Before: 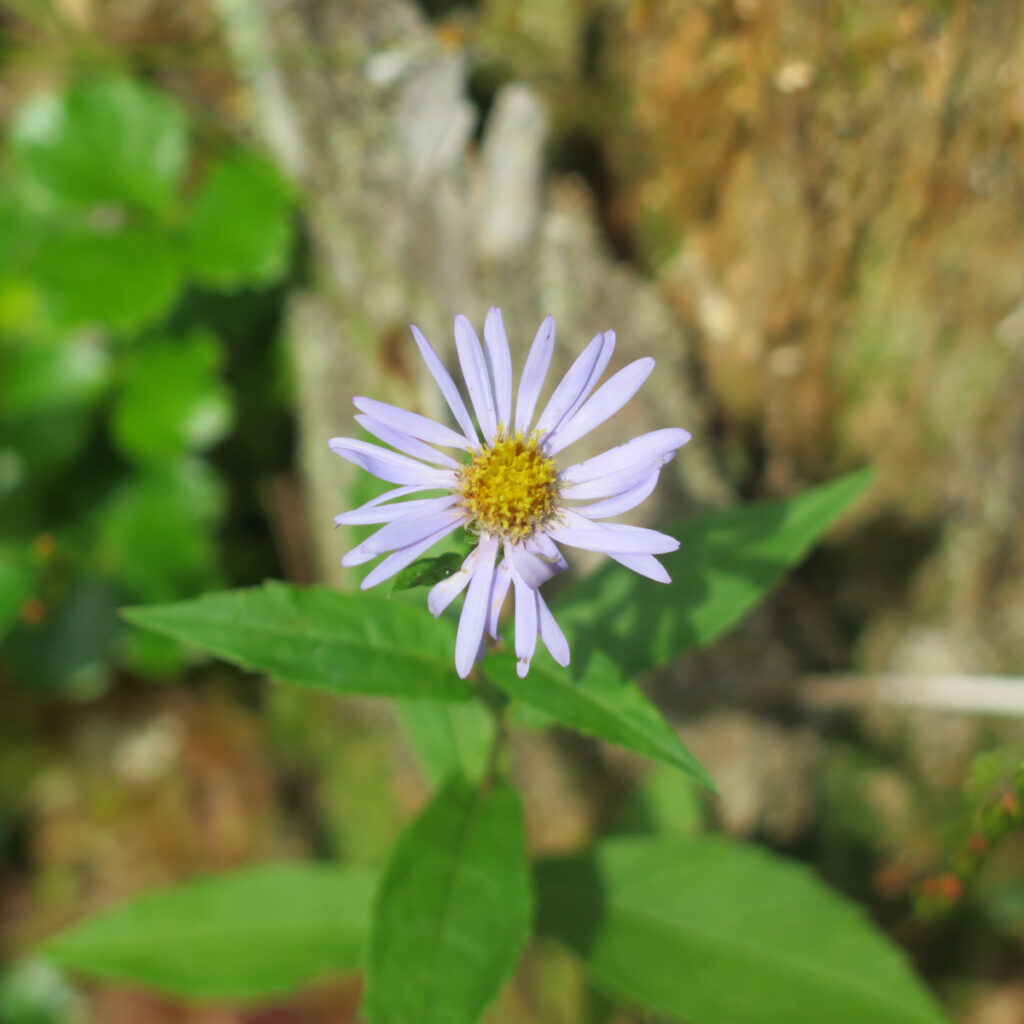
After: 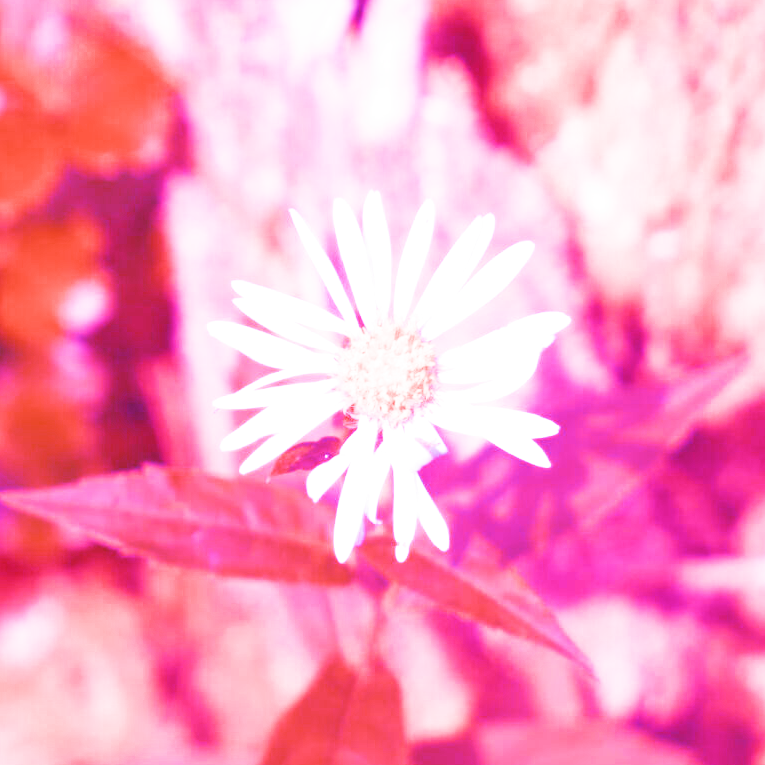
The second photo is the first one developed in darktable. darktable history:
filmic rgb: black relative exposure -16 EV, white relative exposure 8 EV, threshold 3 EV, hardness 4.17, latitude 50%, contrast 0.5, color science v5 (2021), contrast in shadows safe, contrast in highlights safe, enable highlight reconstruction true
white balance: red 8, blue 8
crop and rotate: left 11.831%, top 11.346%, right 13.429%, bottom 13.899%
